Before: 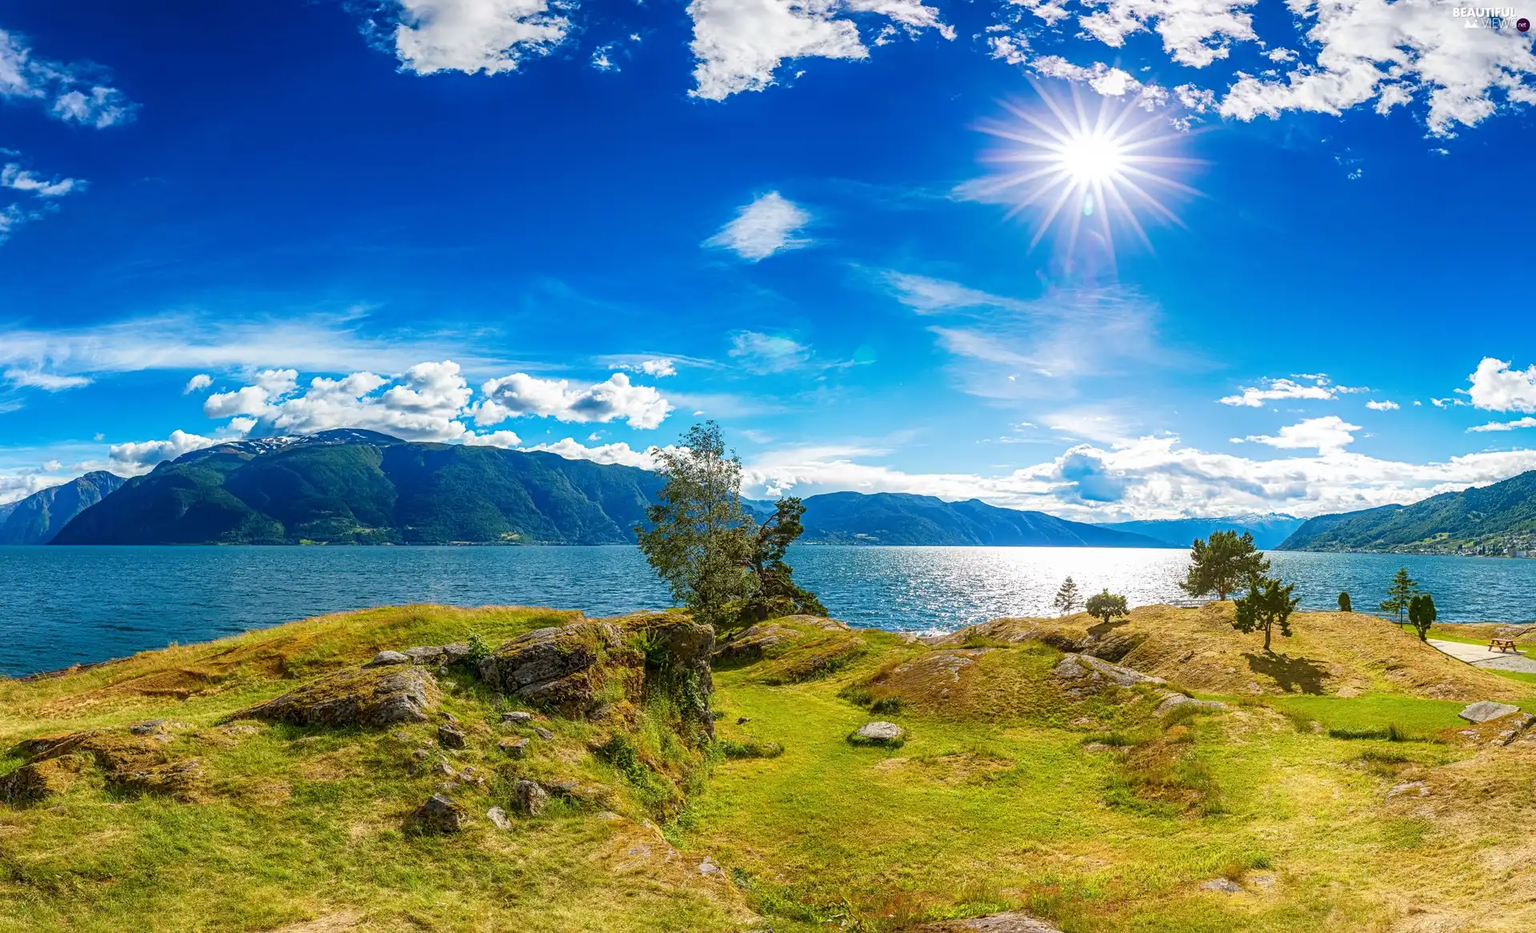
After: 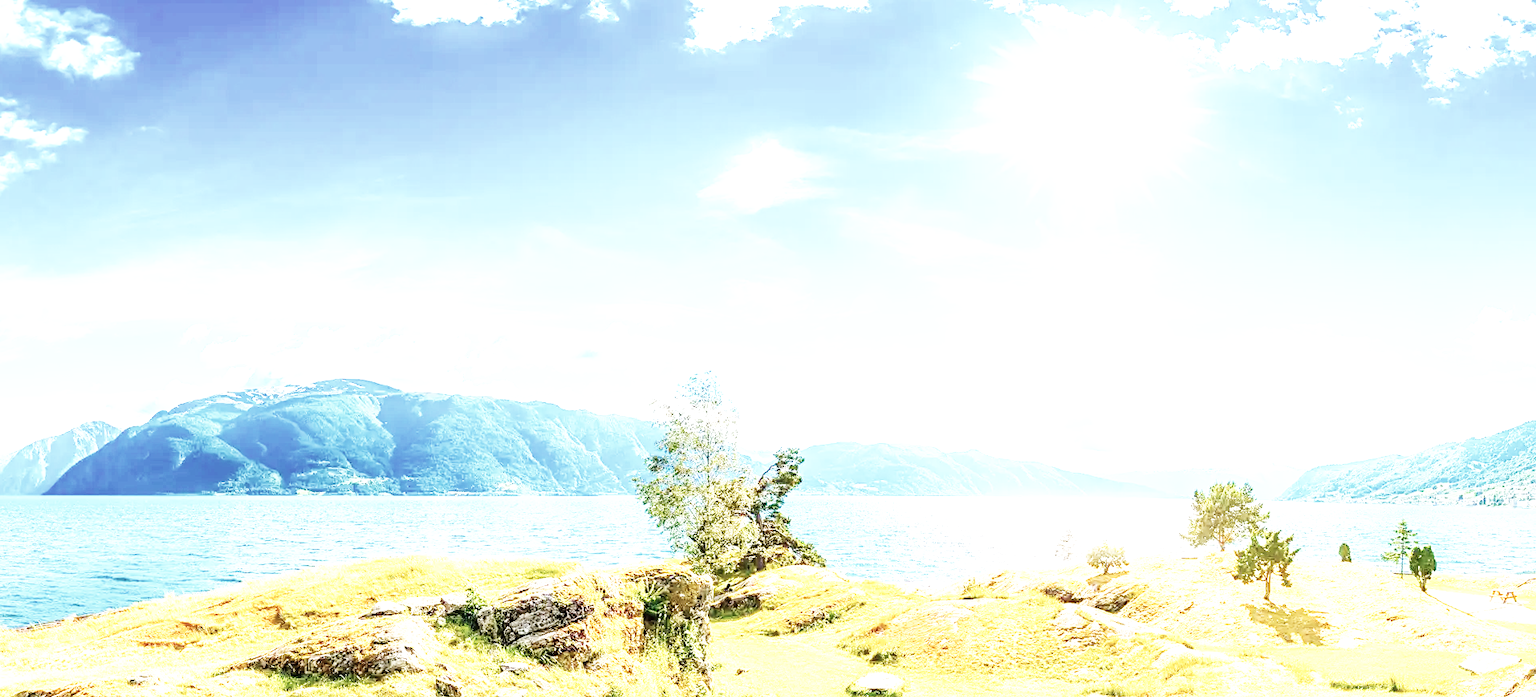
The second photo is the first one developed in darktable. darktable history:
contrast brightness saturation: contrast 0.103, saturation -0.354
exposure: exposure 2.28 EV, compensate highlight preservation false
crop: left 0.291%, top 5.553%, bottom 19.839%
base curve: curves: ch0 [(0, 0) (0.007, 0.004) (0.027, 0.03) (0.046, 0.07) (0.207, 0.54) (0.442, 0.872) (0.673, 0.972) (1, 1)], preserve colors none
